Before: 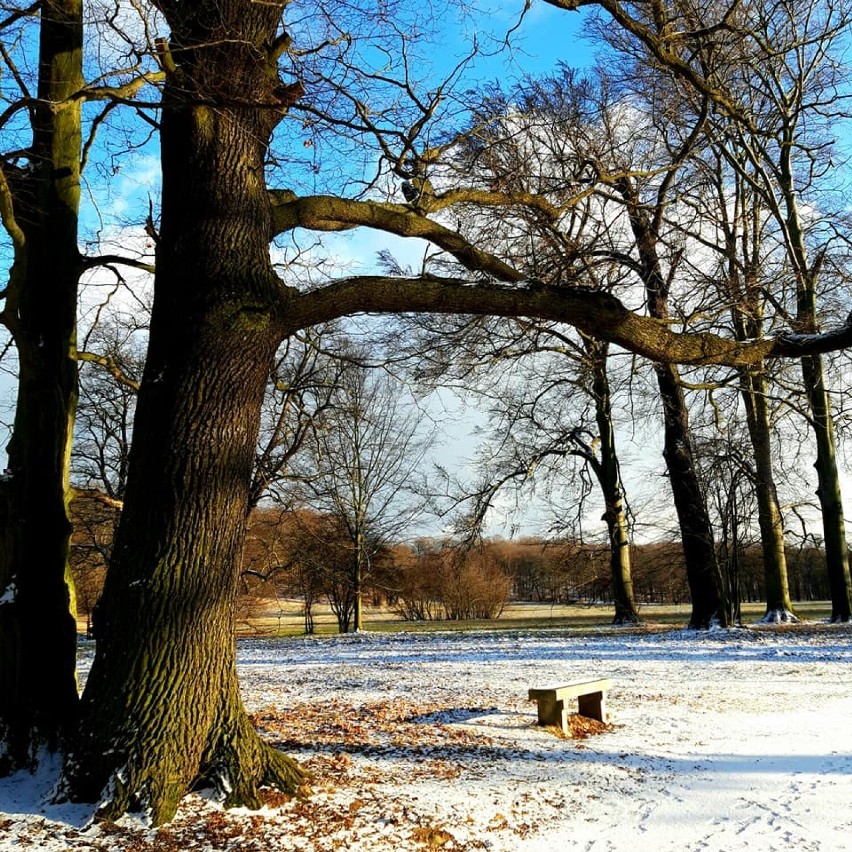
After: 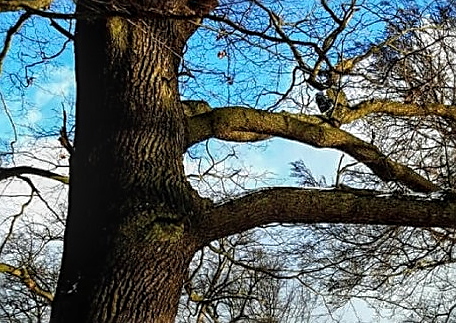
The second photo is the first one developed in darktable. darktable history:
crop: left 10.182%, top 10.518%, right 36.234%, bottom 51.539%
sharpen: on, module defaults
local contrast: detail 130%
